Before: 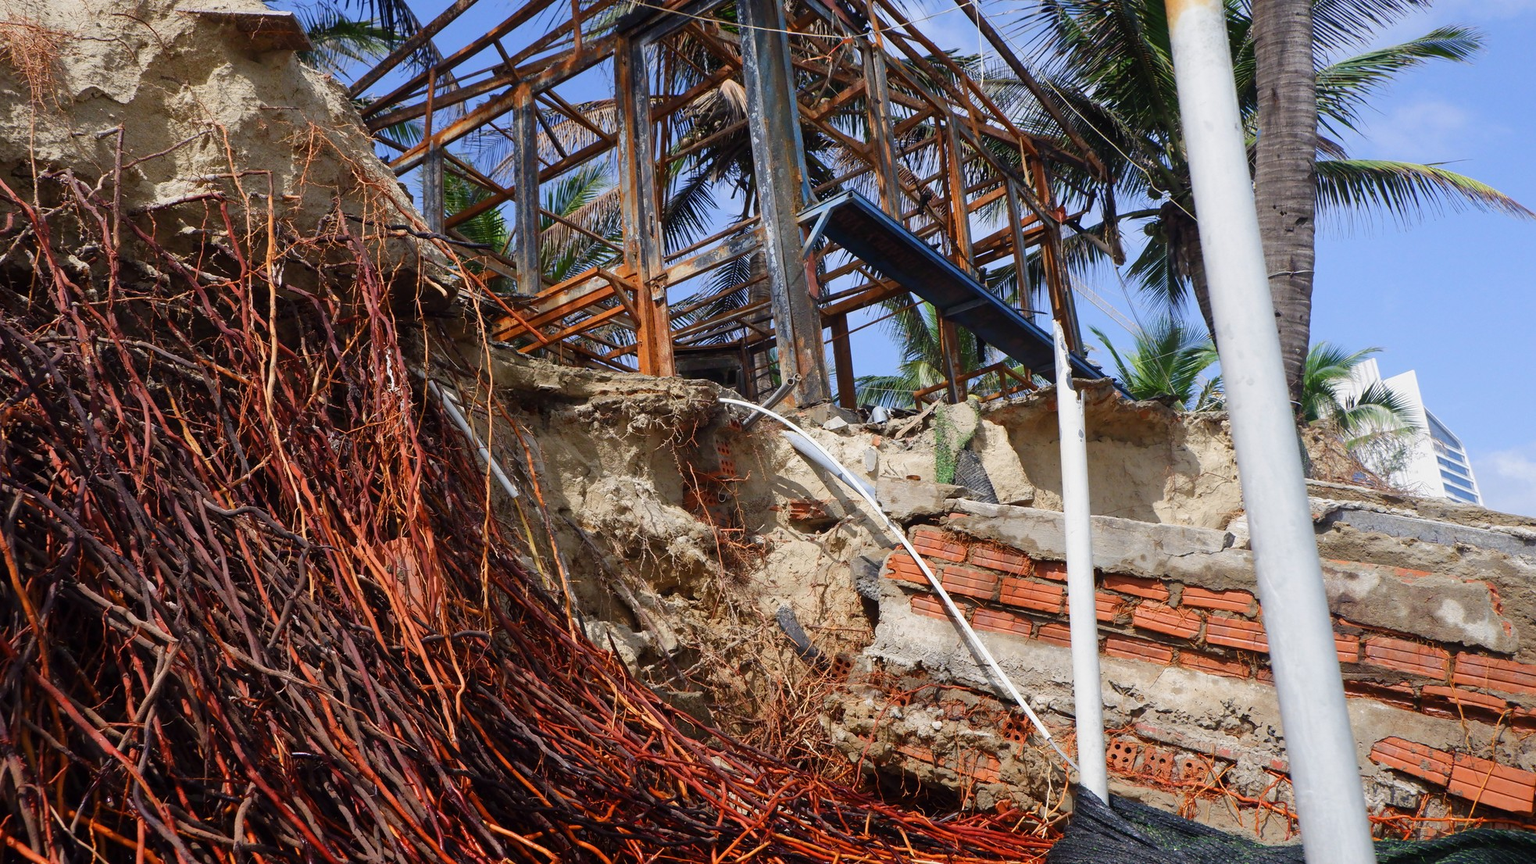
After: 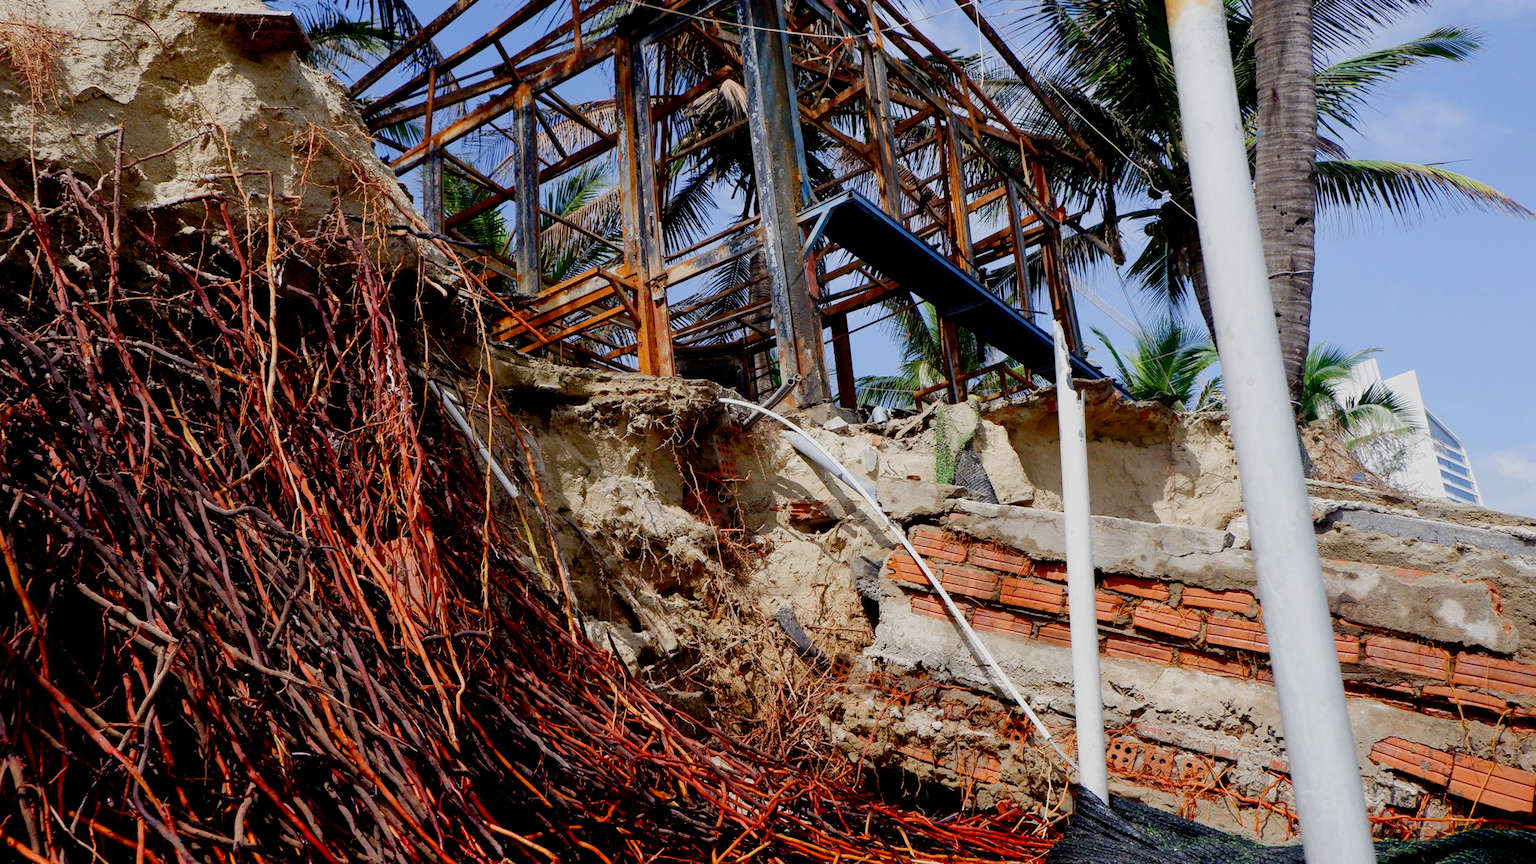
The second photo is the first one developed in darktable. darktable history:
tone equalizer: edges refinement/feathering 500, mask exposure compensation -1.57 EV, preserve details no
filmic rgb: black relative exposure -7.74 EV, white relative exposure 4.36 EV, threshold 3.02 EV, target black luminance 0%, hardness 3.76, latitude 50.81%, contrast 1.078, highlights saturation mix 9.15%, shadows ↔ highlights balance -0.21%, add noise in highlights 0.001, preserve chrominance no, color science v3 (2019), use custom middle-gray values true, contrast in highlights soft, enable highlight reconstruction true
